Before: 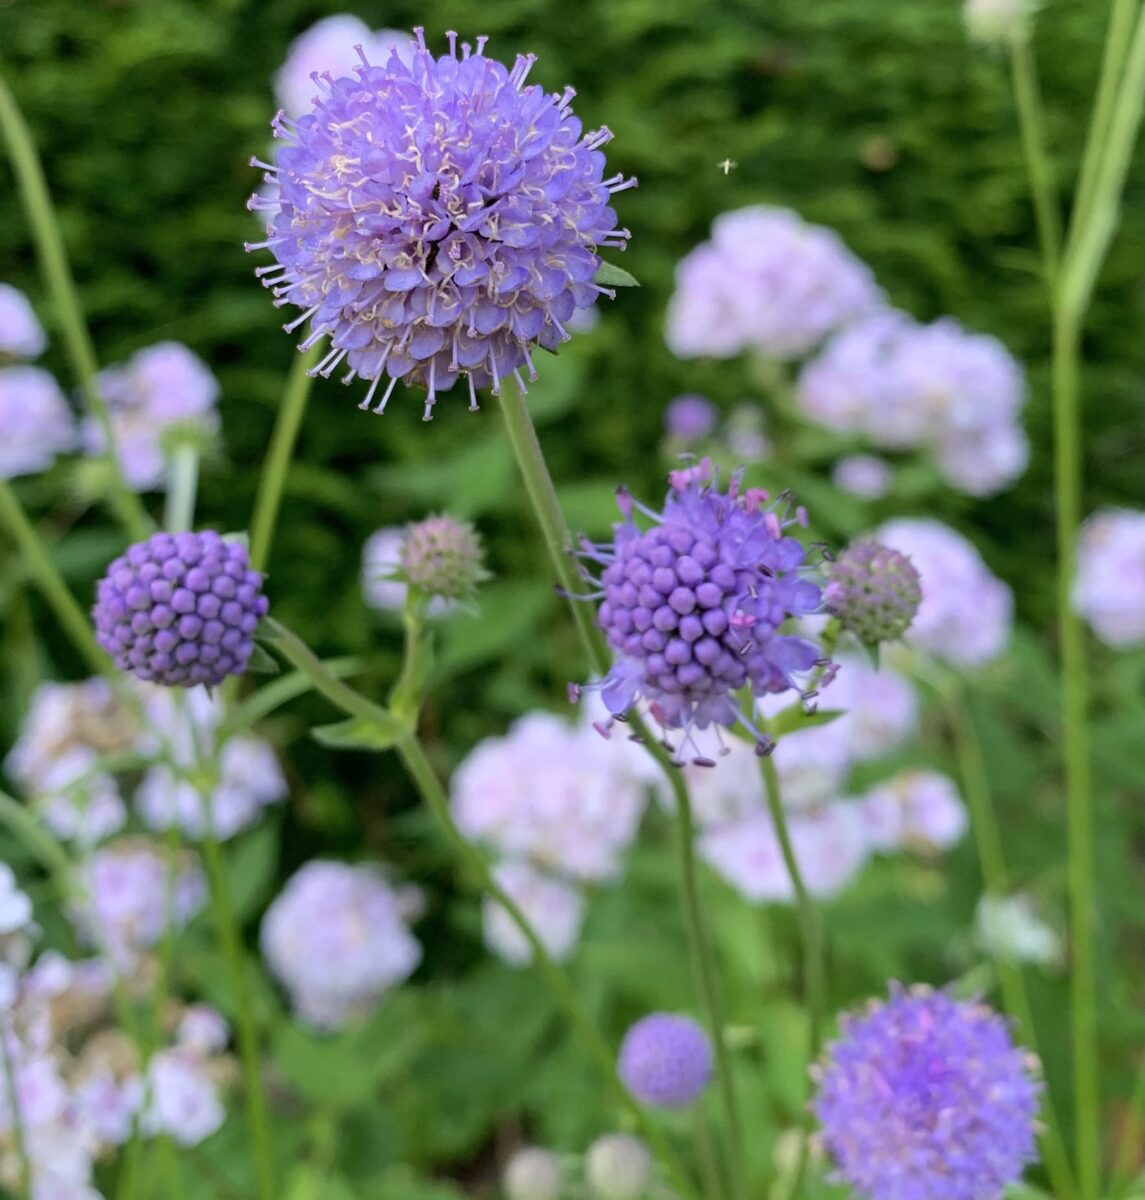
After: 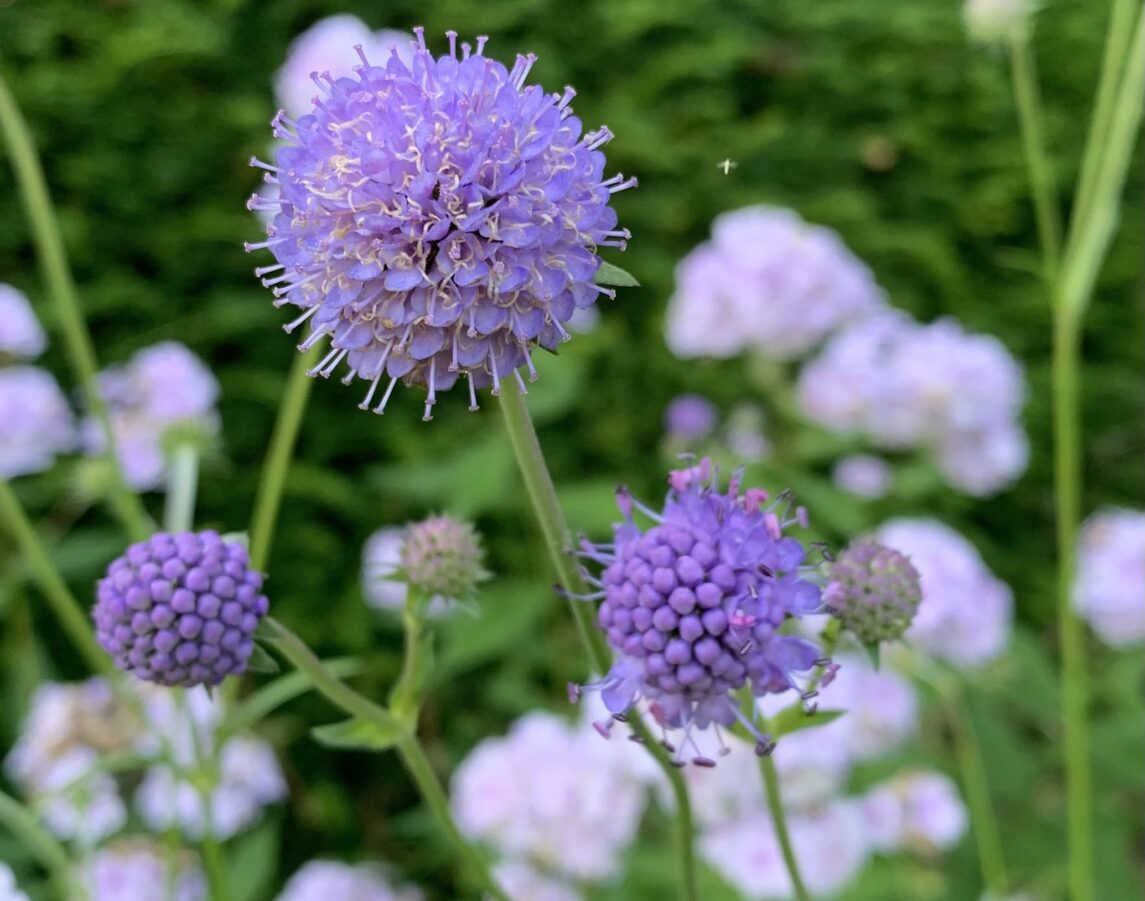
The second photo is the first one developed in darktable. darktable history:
crop: bottom 24.891%
